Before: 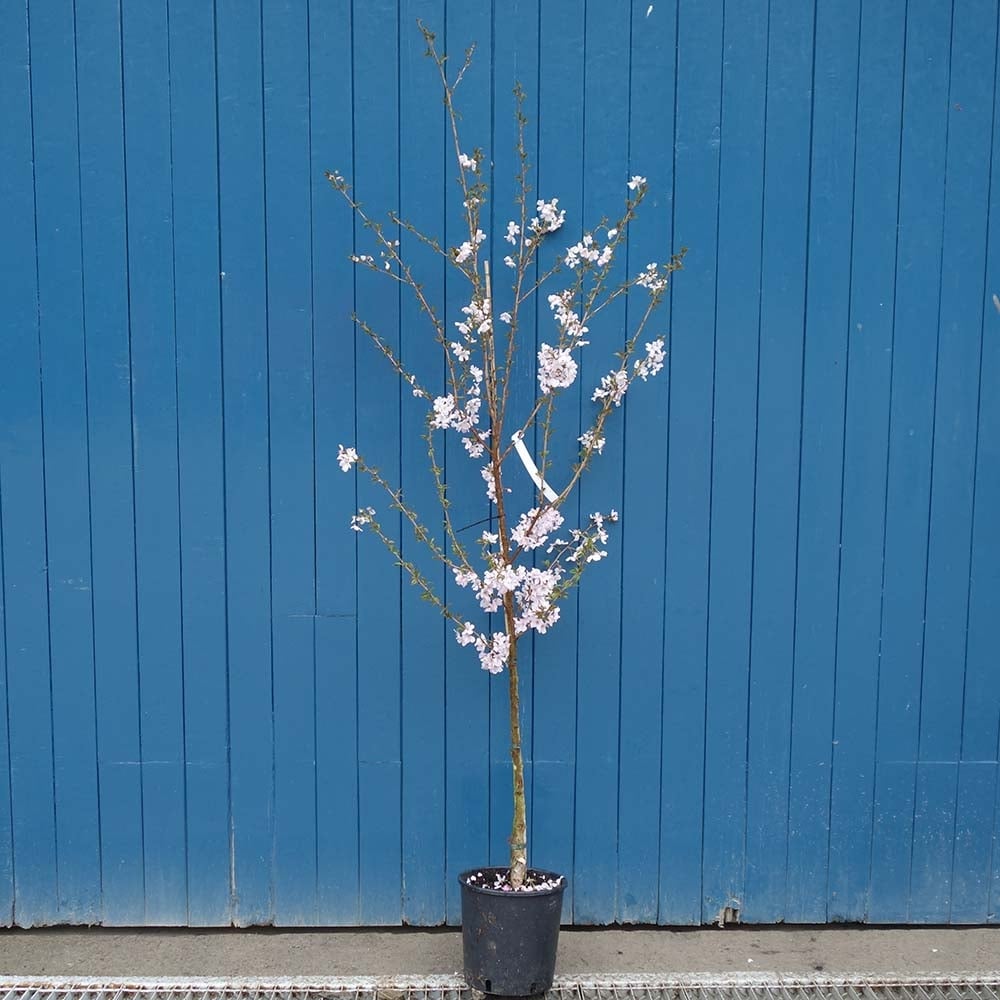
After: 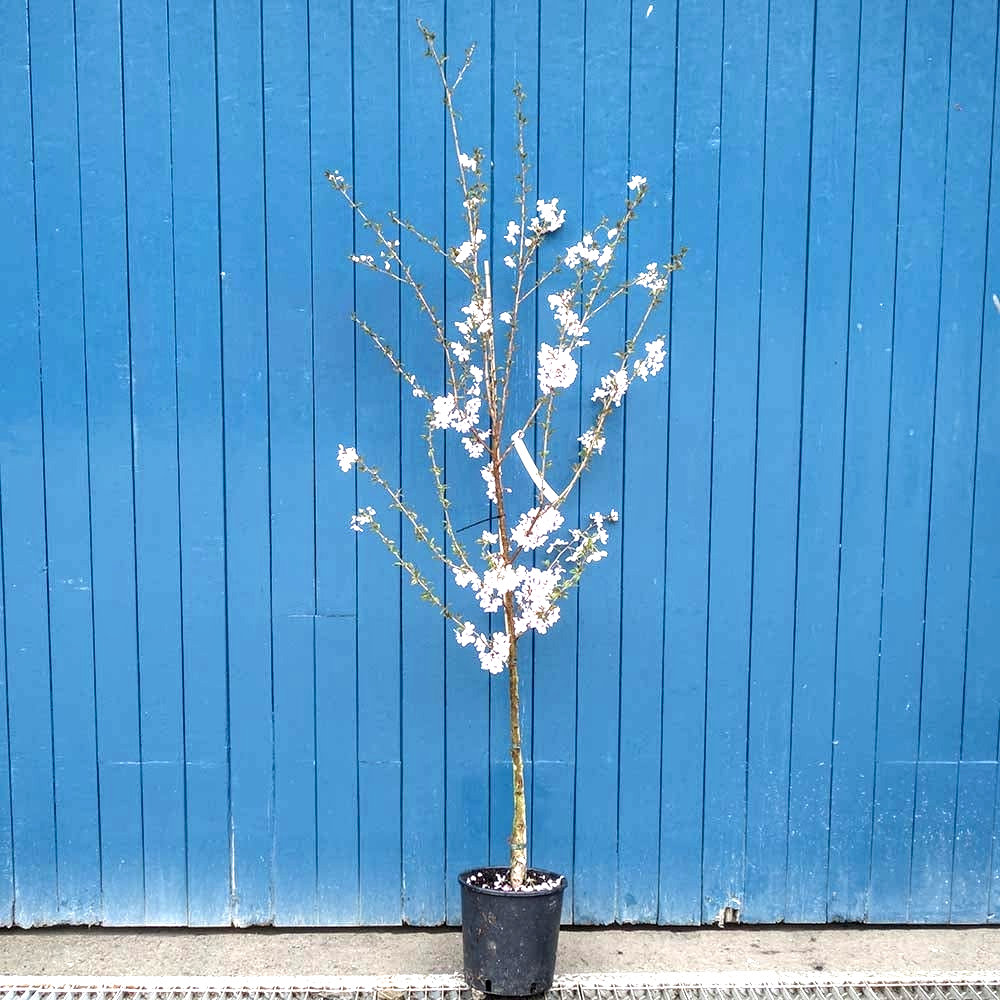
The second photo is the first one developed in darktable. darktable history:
local contrast: highlights 60%, shadows 64%, detail 160%
exposure: black level correction 0, exposure 0.952 EV, compensate highlight preservation false
